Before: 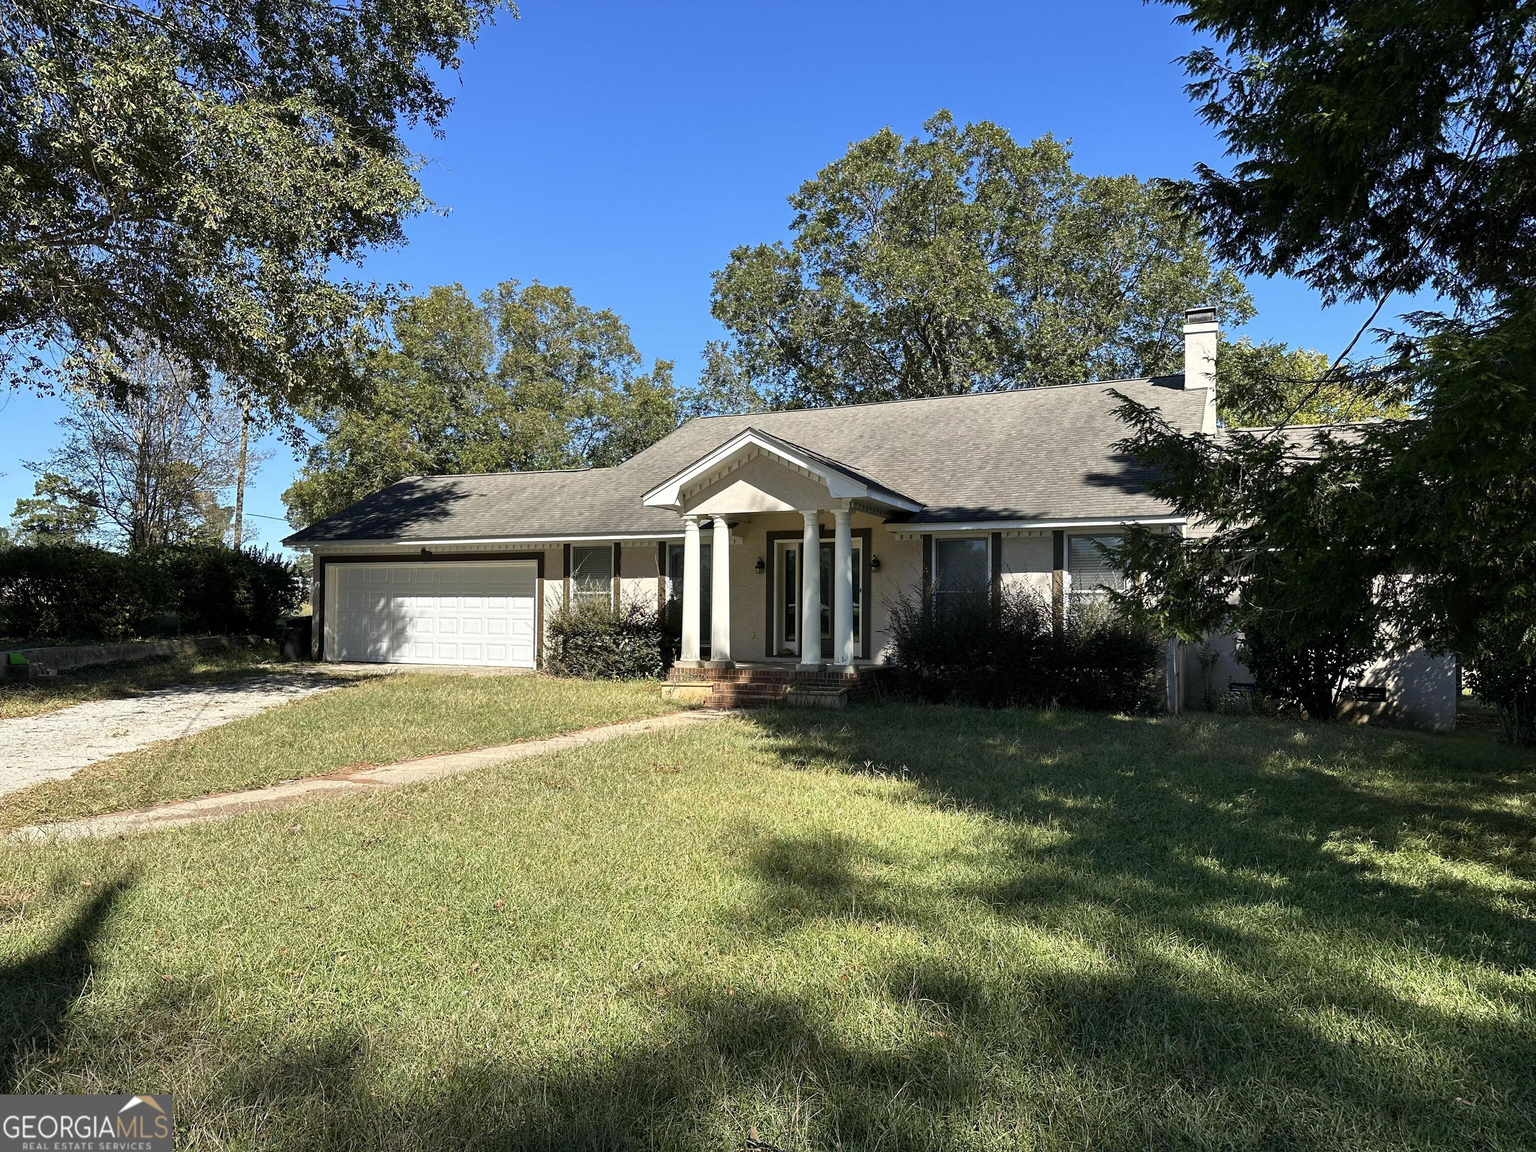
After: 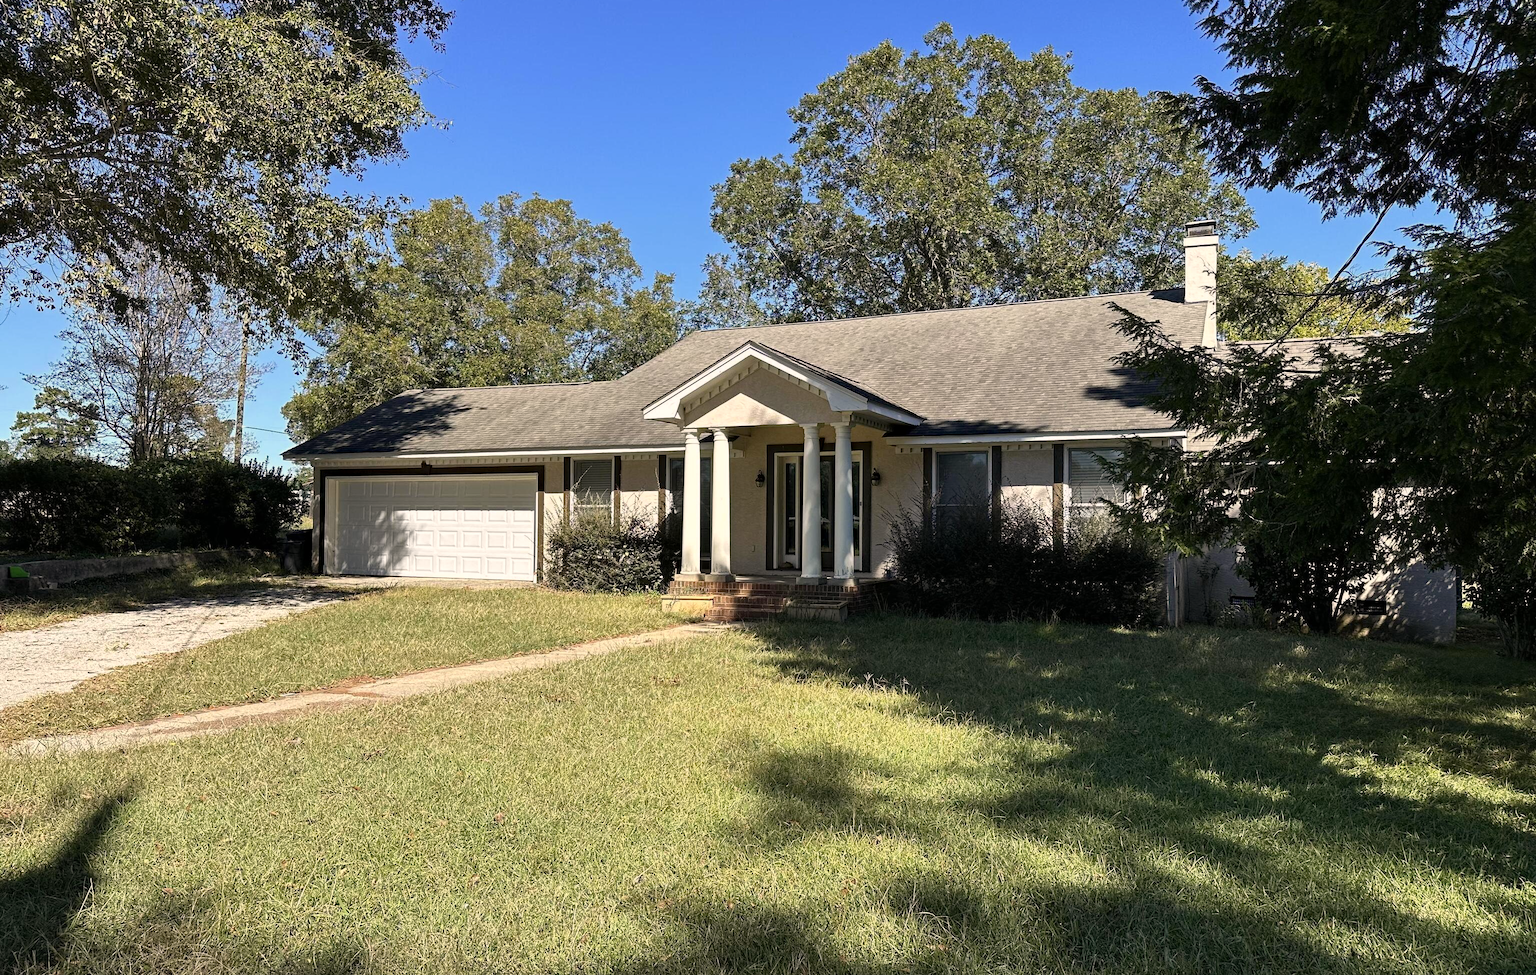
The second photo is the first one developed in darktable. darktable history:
color correction: highlights a* 3.87, highlights b* 5.12
haze removal: adaptive false
crop: top 7.561%, bottom 7.784%
